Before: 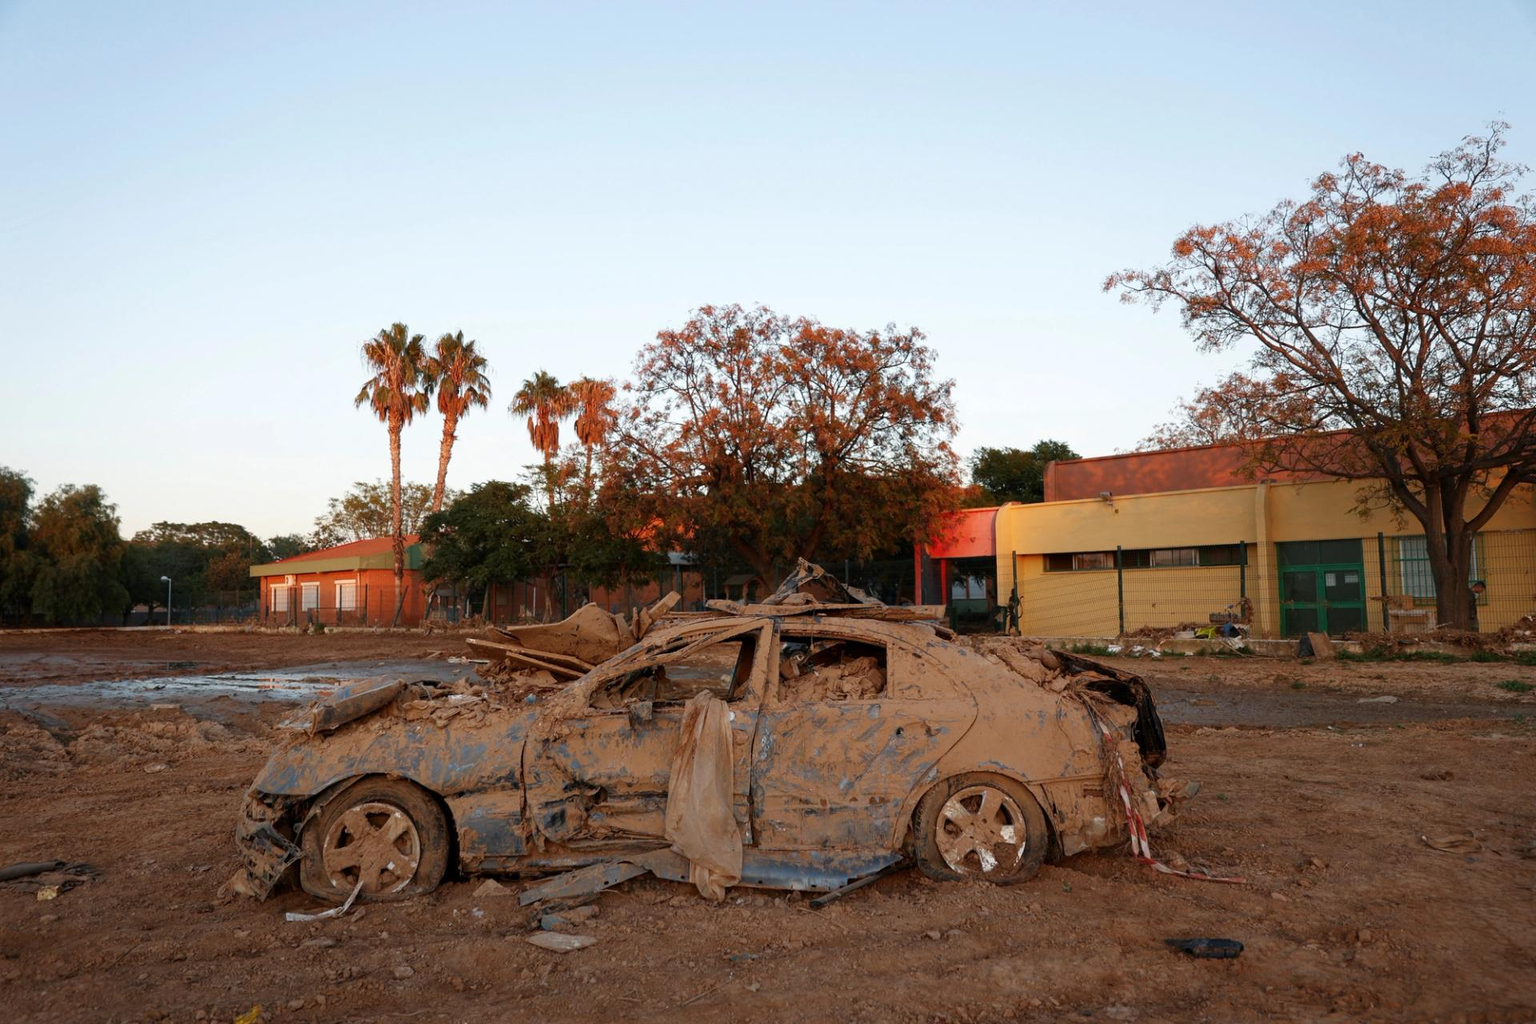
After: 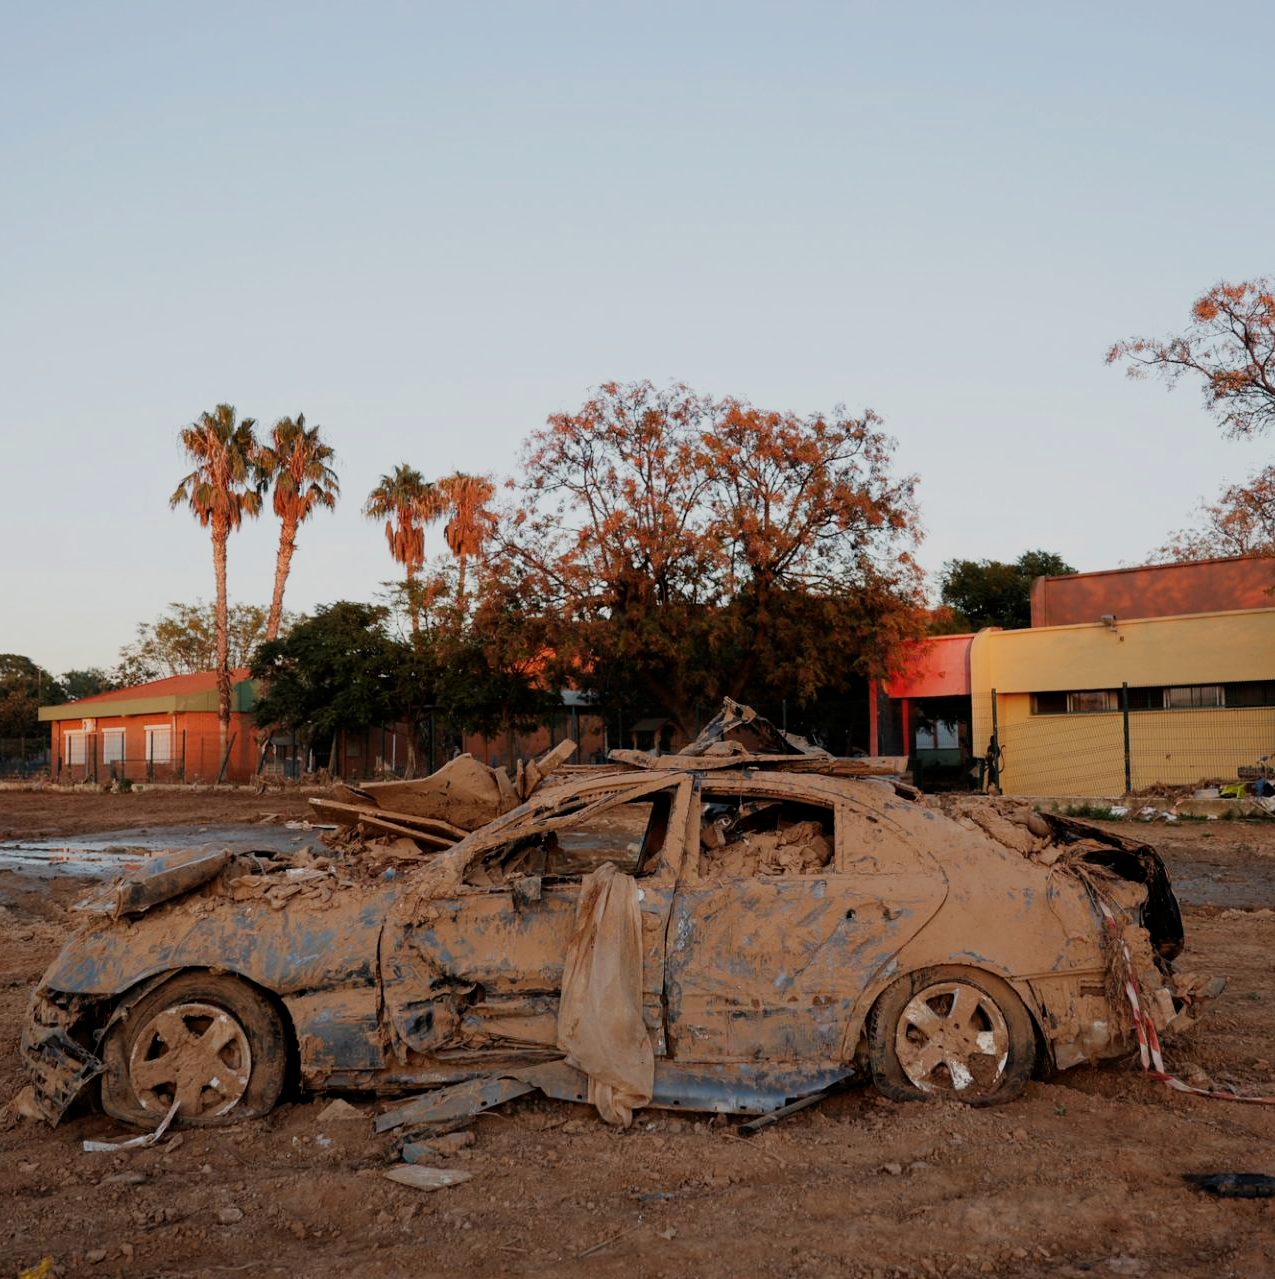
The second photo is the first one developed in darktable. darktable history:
crop and rotate: left 14.306%, right 19.279%
filmic rgb: black relative exposure -7.65 EV, white relative exposure 4.56 EV, hardness 3.61
